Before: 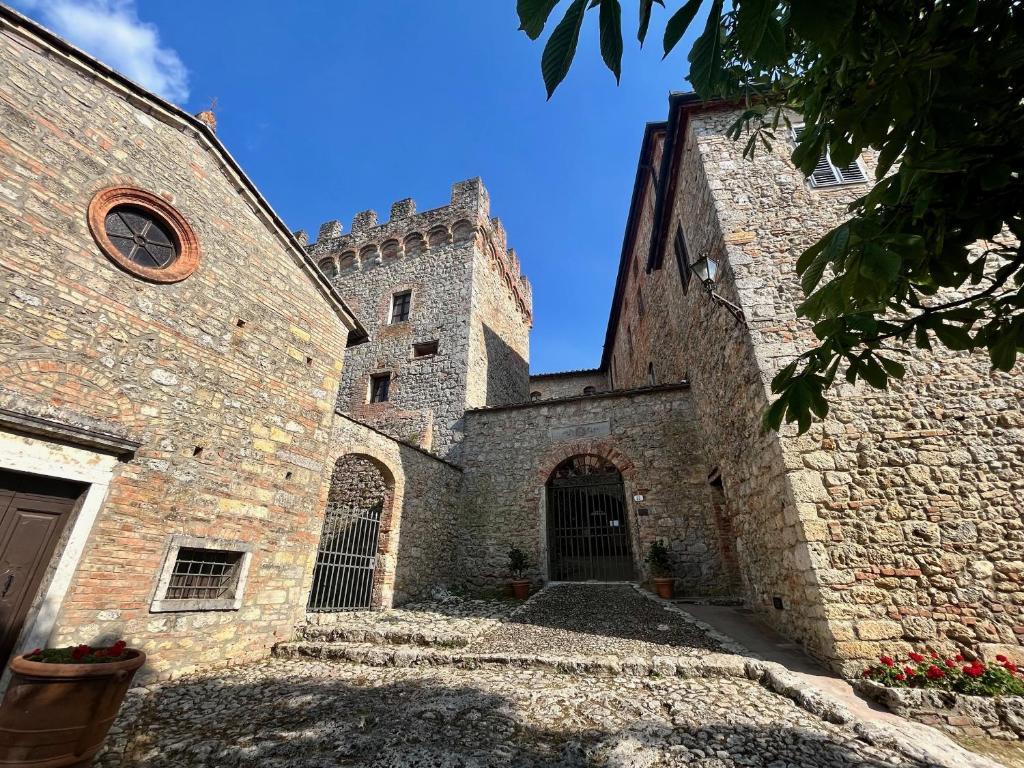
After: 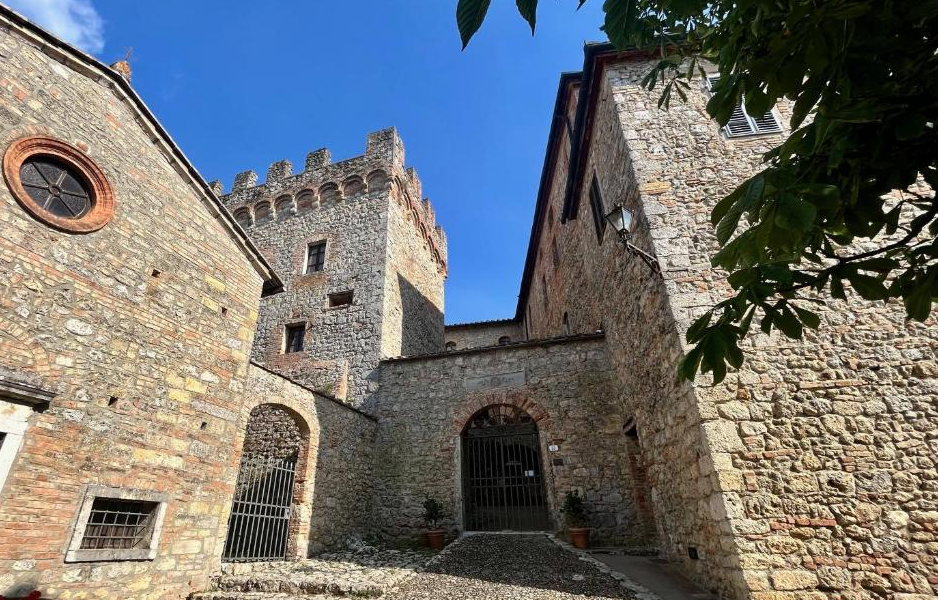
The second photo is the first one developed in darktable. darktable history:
crop: left 8.382%, top 6.617%, bottom 15.212%
